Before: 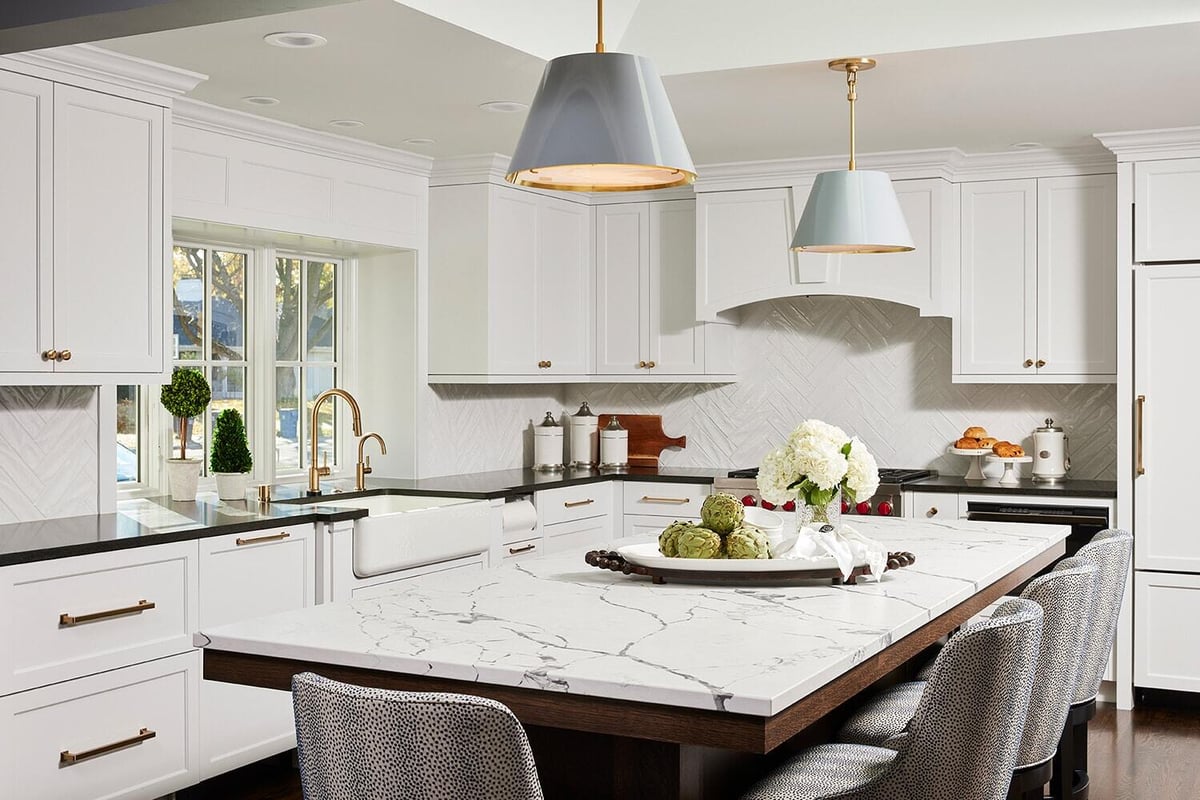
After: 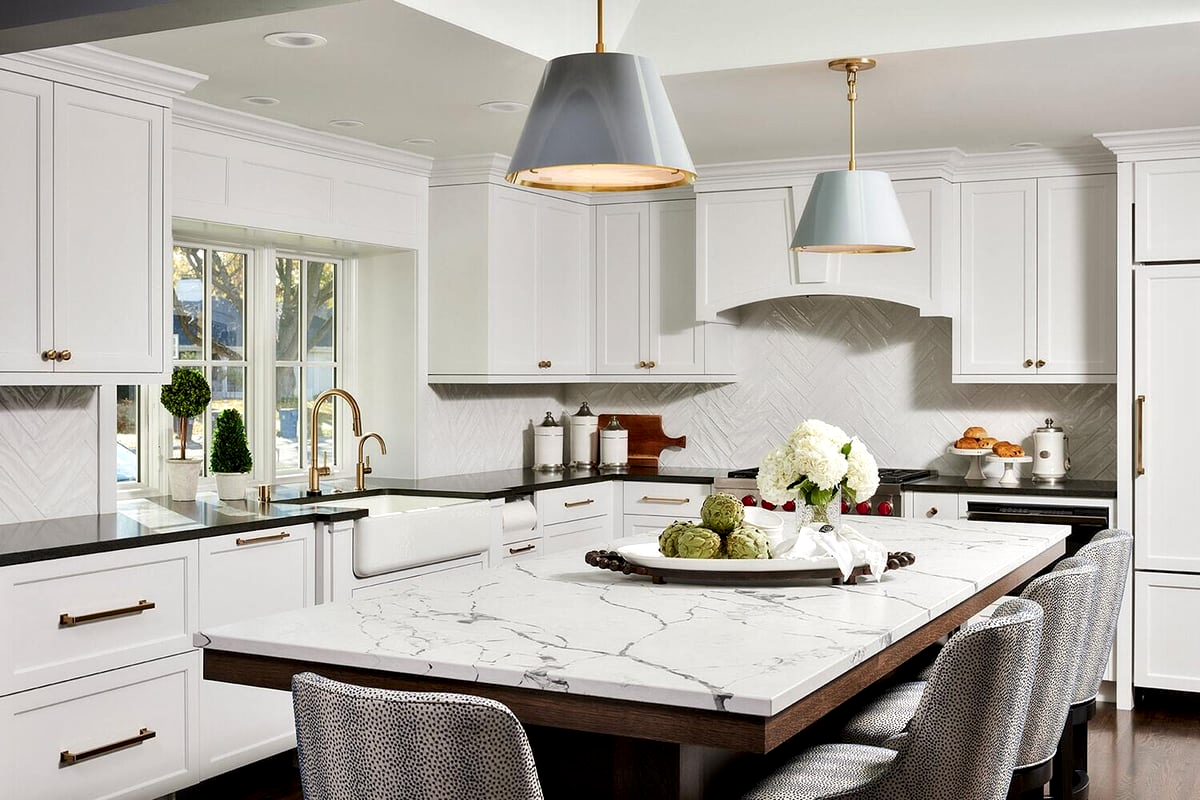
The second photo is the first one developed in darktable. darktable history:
contrast equalizer: y [[0.514, 0.573, 0.581, 0.508, 0.5, 0.5], [0.5 ×6], [0.5 ×6], [0 ×6], [0 ×6]], mix 0.79
local contrast: highlights 100%, shadows 100%, detail 120%, midtone range 0.2
